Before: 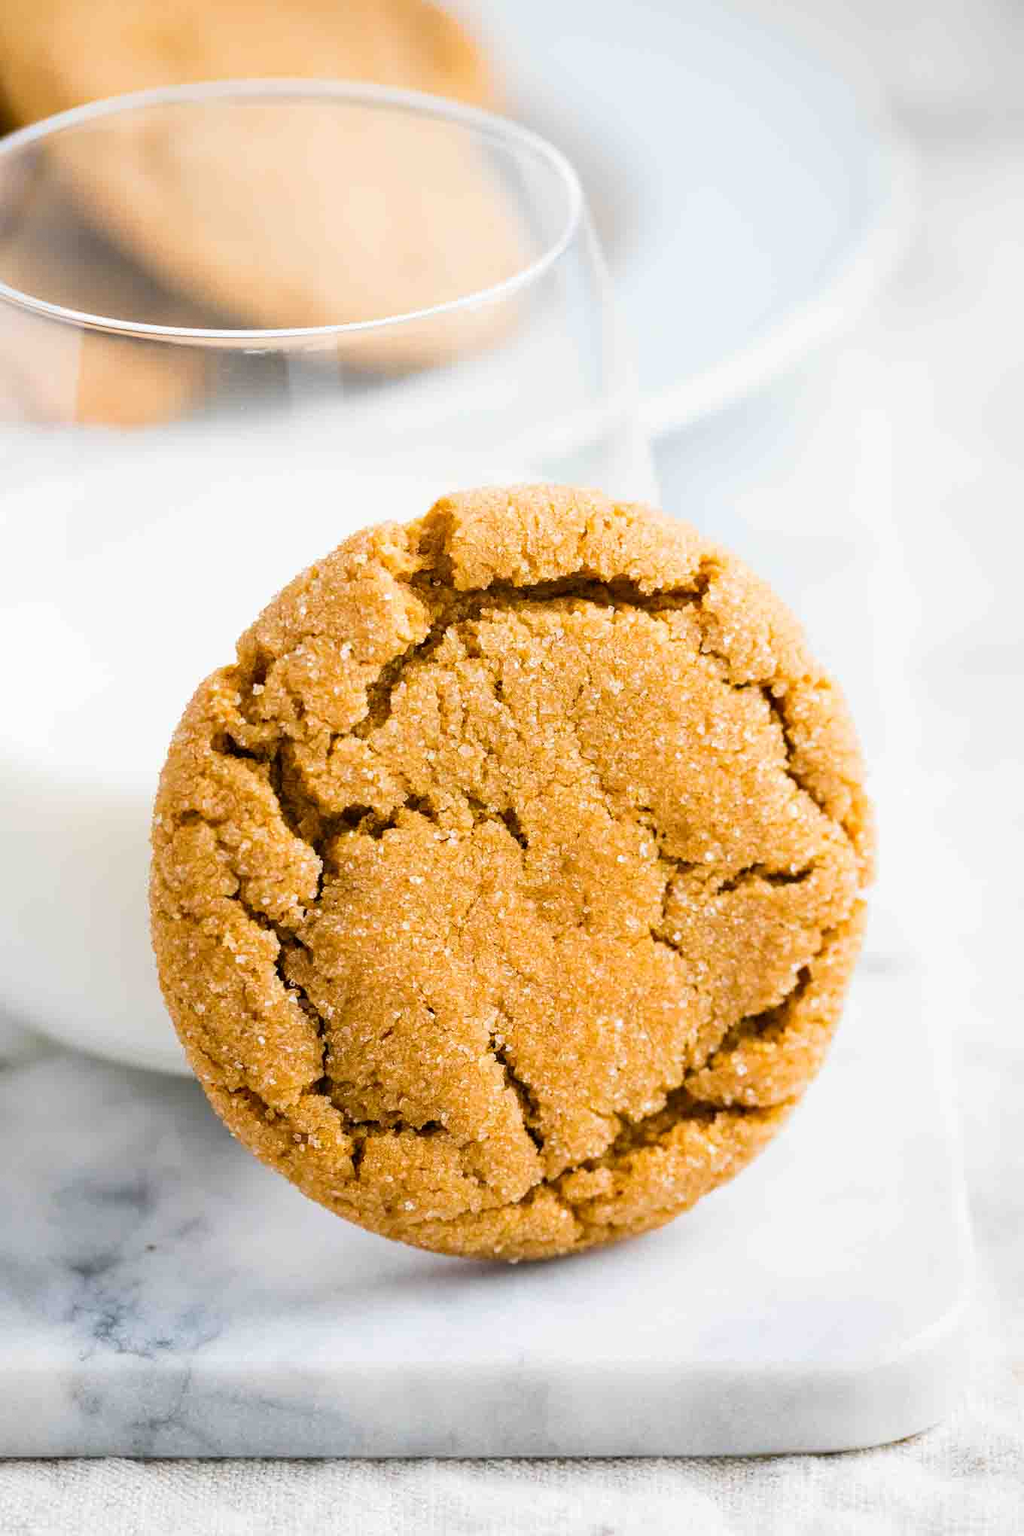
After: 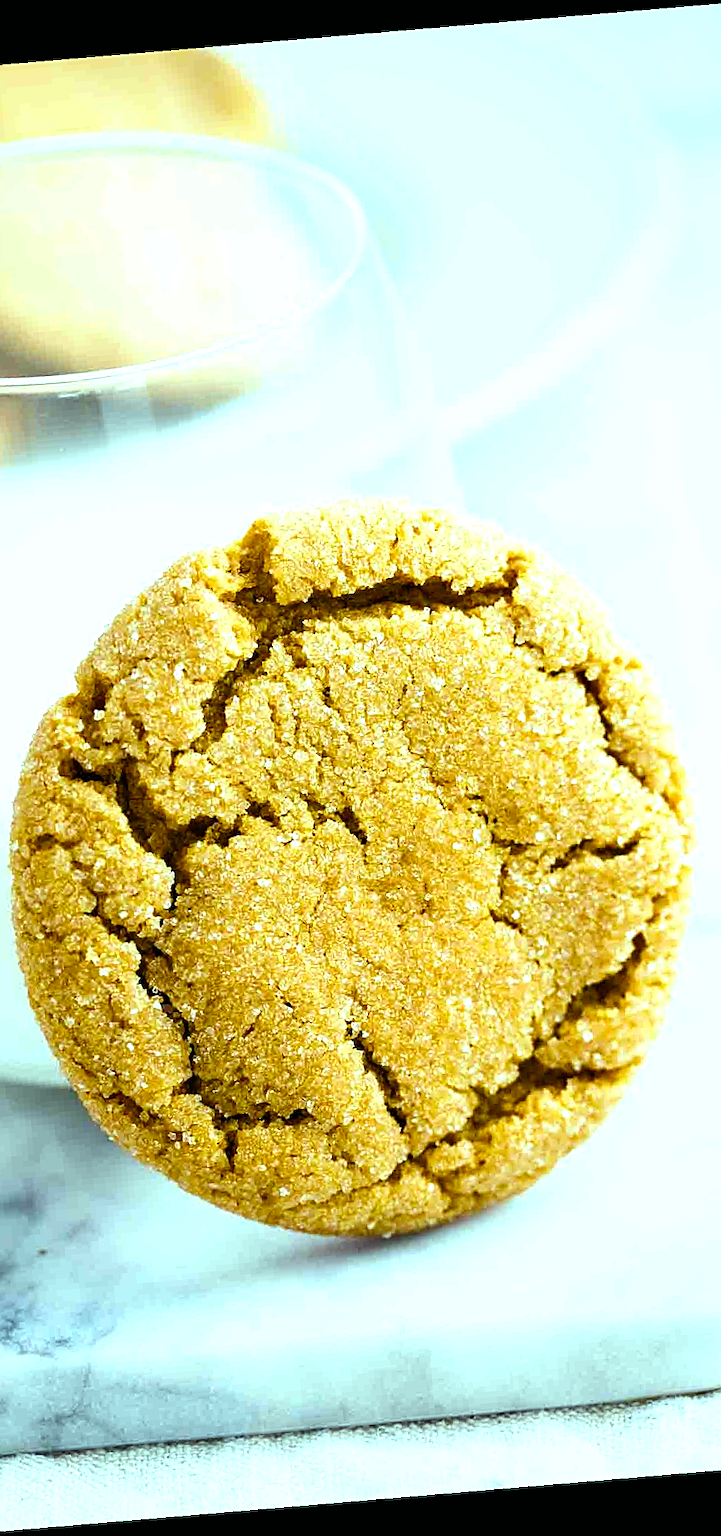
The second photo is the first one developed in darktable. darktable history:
color balance: mode lift, gamma, gain (sRGB), lift [0.997, 0.979, 1.021, 1.011], gamma [1, 1.084, 0.916, 0.998], gain [1, 0.87, 1.13, 1.101], contrast 4.55%, contrast fulcrum 38.24%, output saturation 104.09%
rotate and perspective: rotation -4.86°, automatic cropping off
sharpen: on, module defaults
crop and rotate: left 18.442%, right 15.508%
color balance rgb: shadows lift › luminance -20%, power › hue 72.24°, highlights gain › luminance 15%, global offset › hue 171.6°, perceptual saturation grading › highlights -15%, perceptual saturation grading › shadows 25%, global vibrance 35%, contrast 10%
